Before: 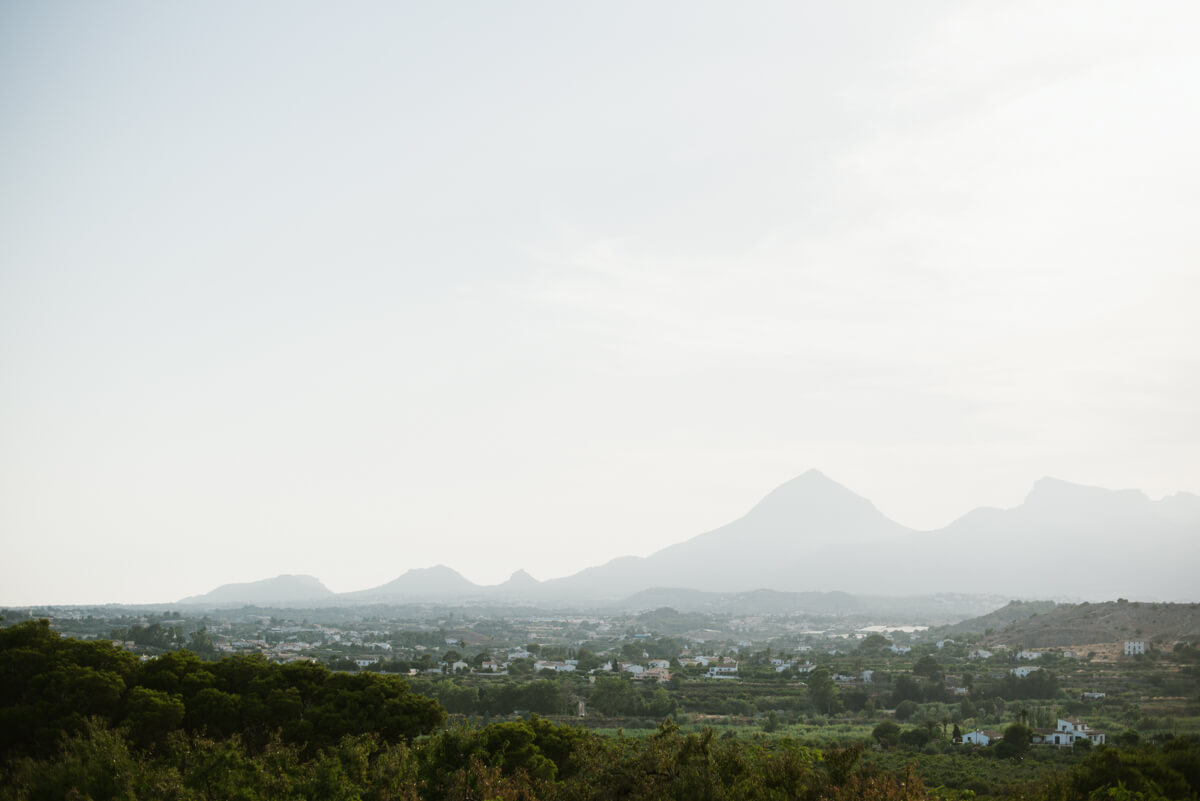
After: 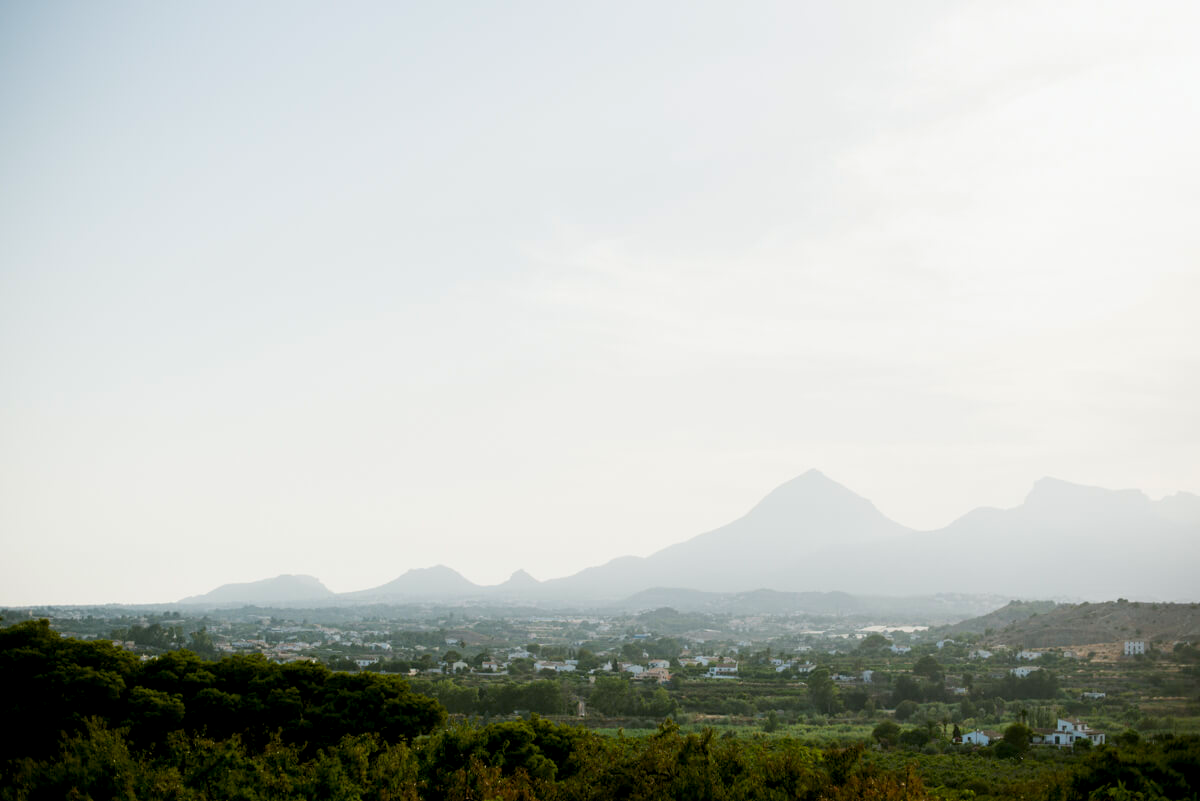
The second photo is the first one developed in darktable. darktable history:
color balance rgb: global offset › luminance -0.849%, perceptual saturation grading › global saturation 9.732%, global vibrance 24.147%
